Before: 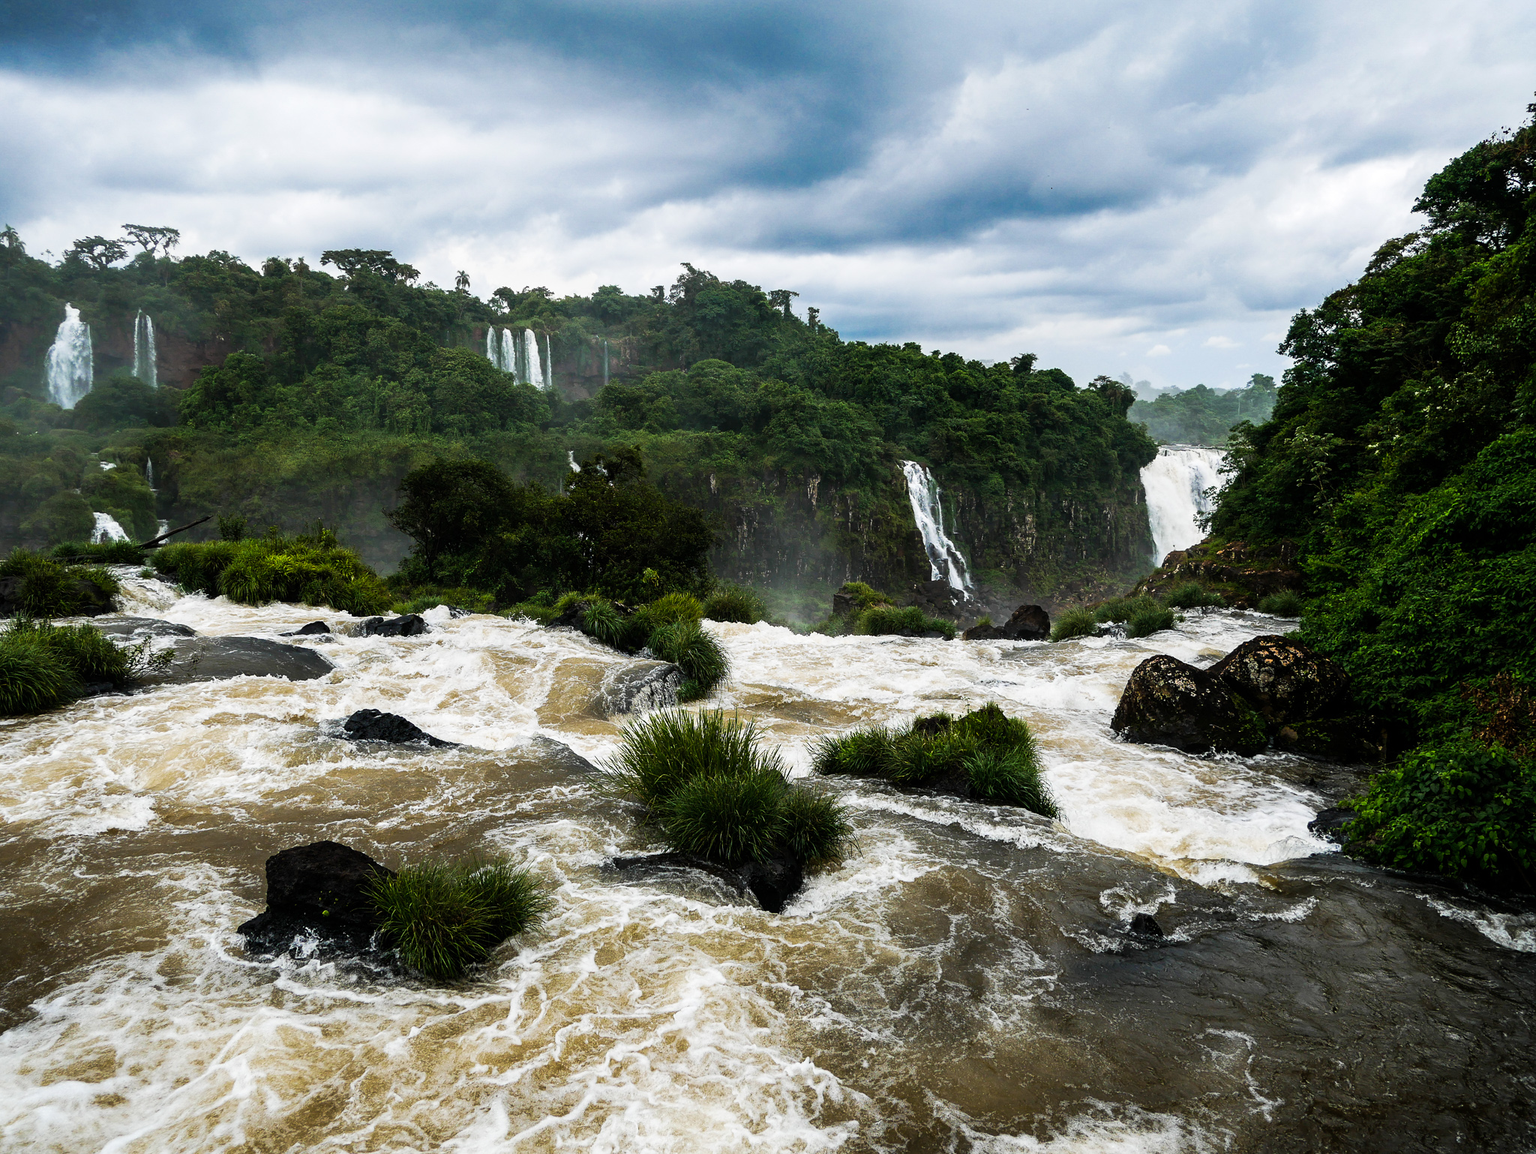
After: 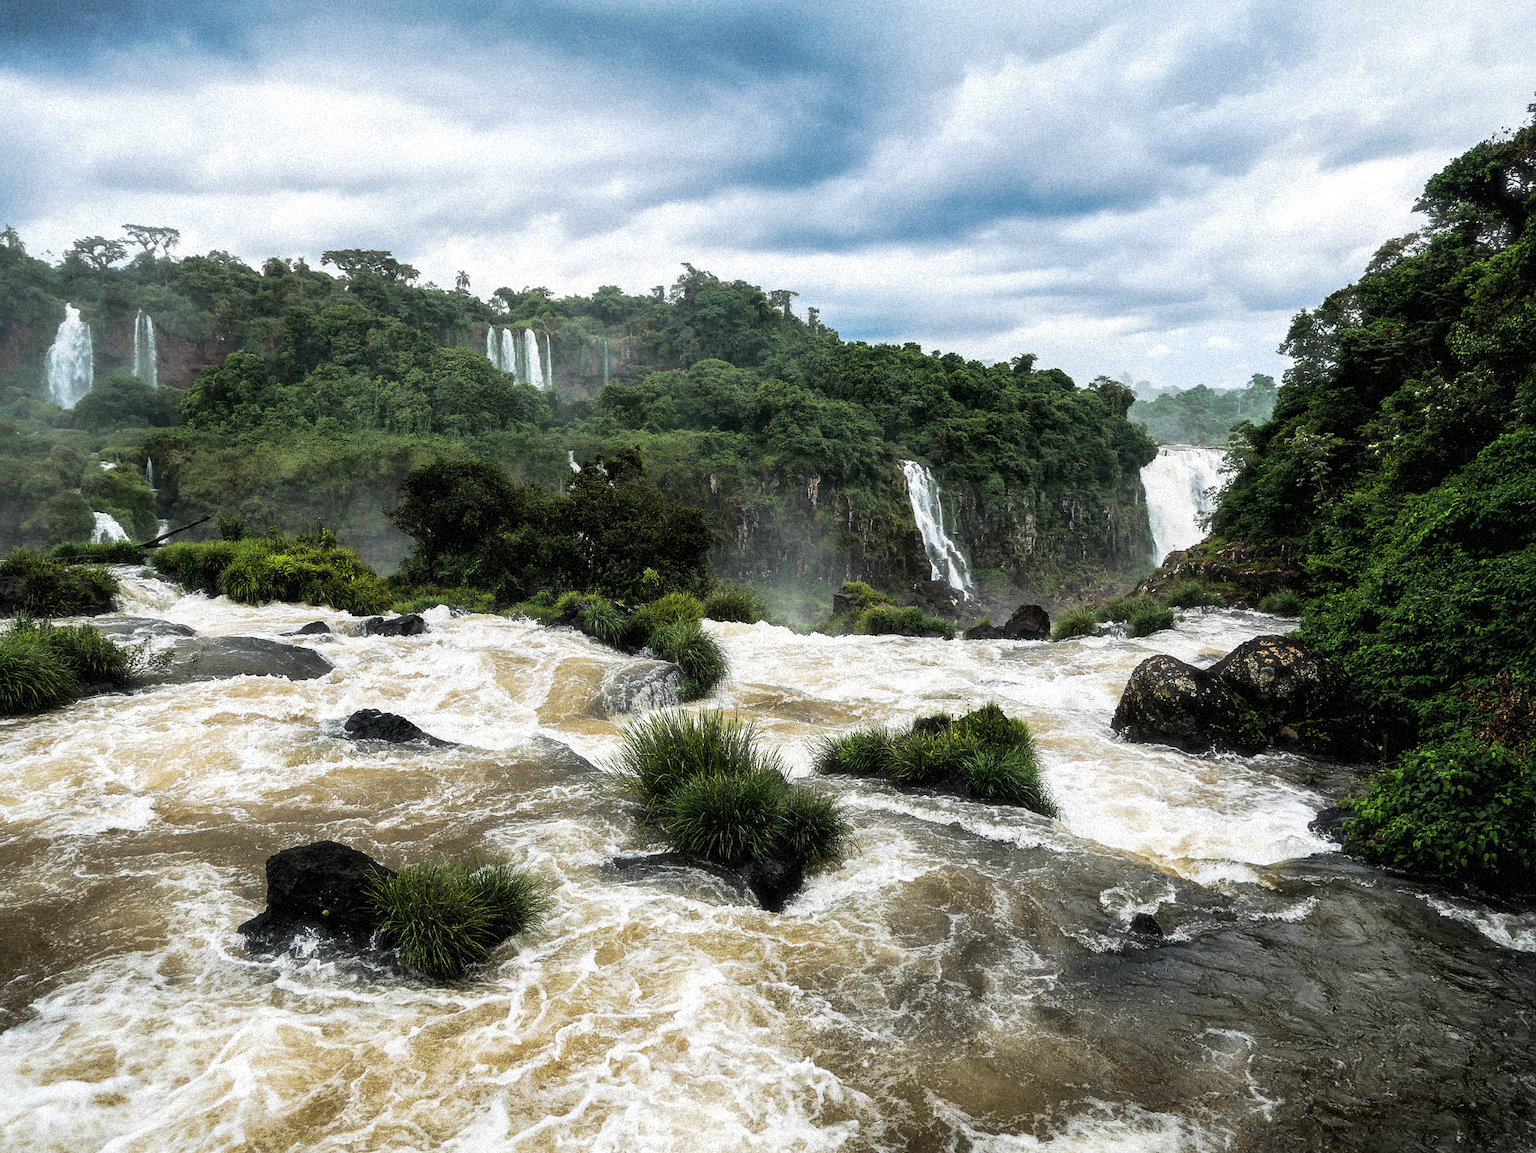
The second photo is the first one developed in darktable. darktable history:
global tonemap: drago (1, 100), detail 1
haze removal: strength -0.05
grain: strength 35%, mid-tones bias 0%
